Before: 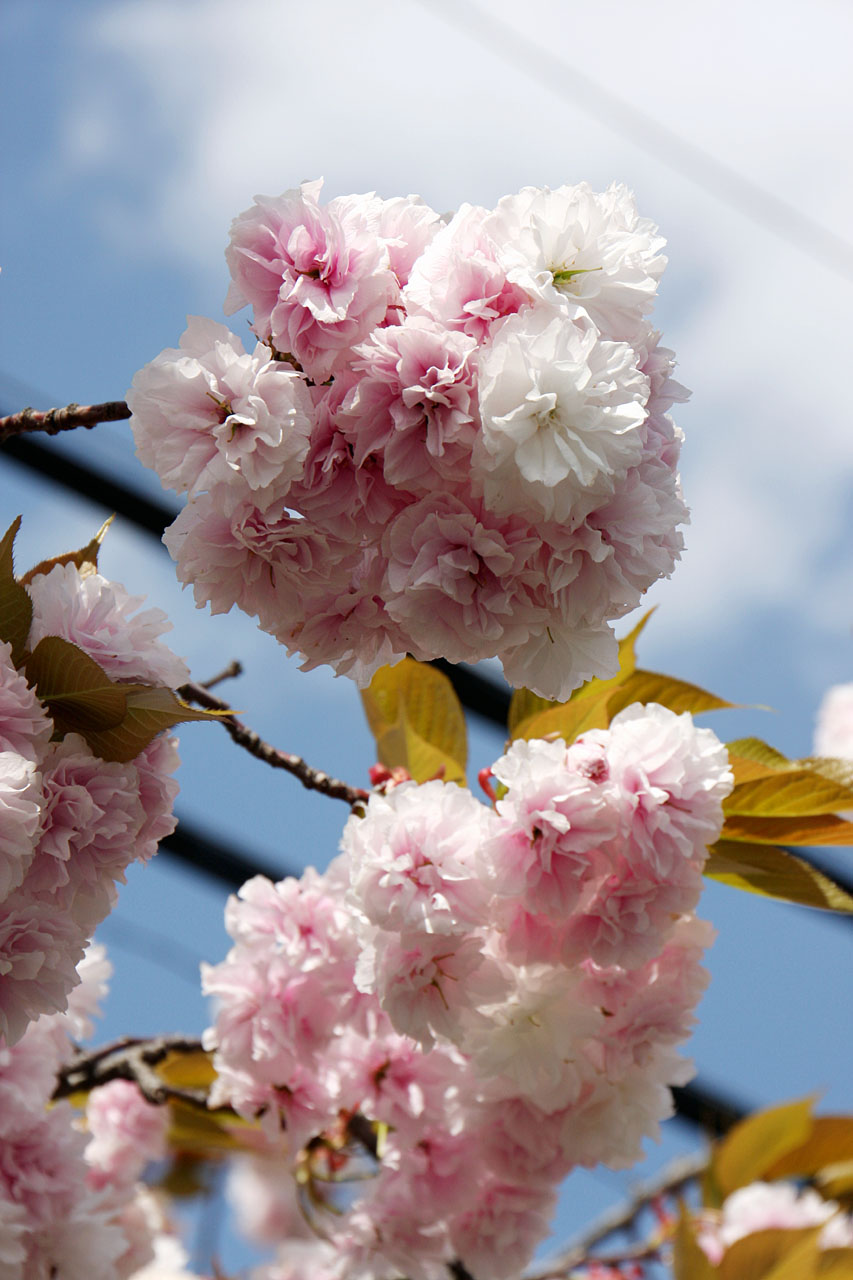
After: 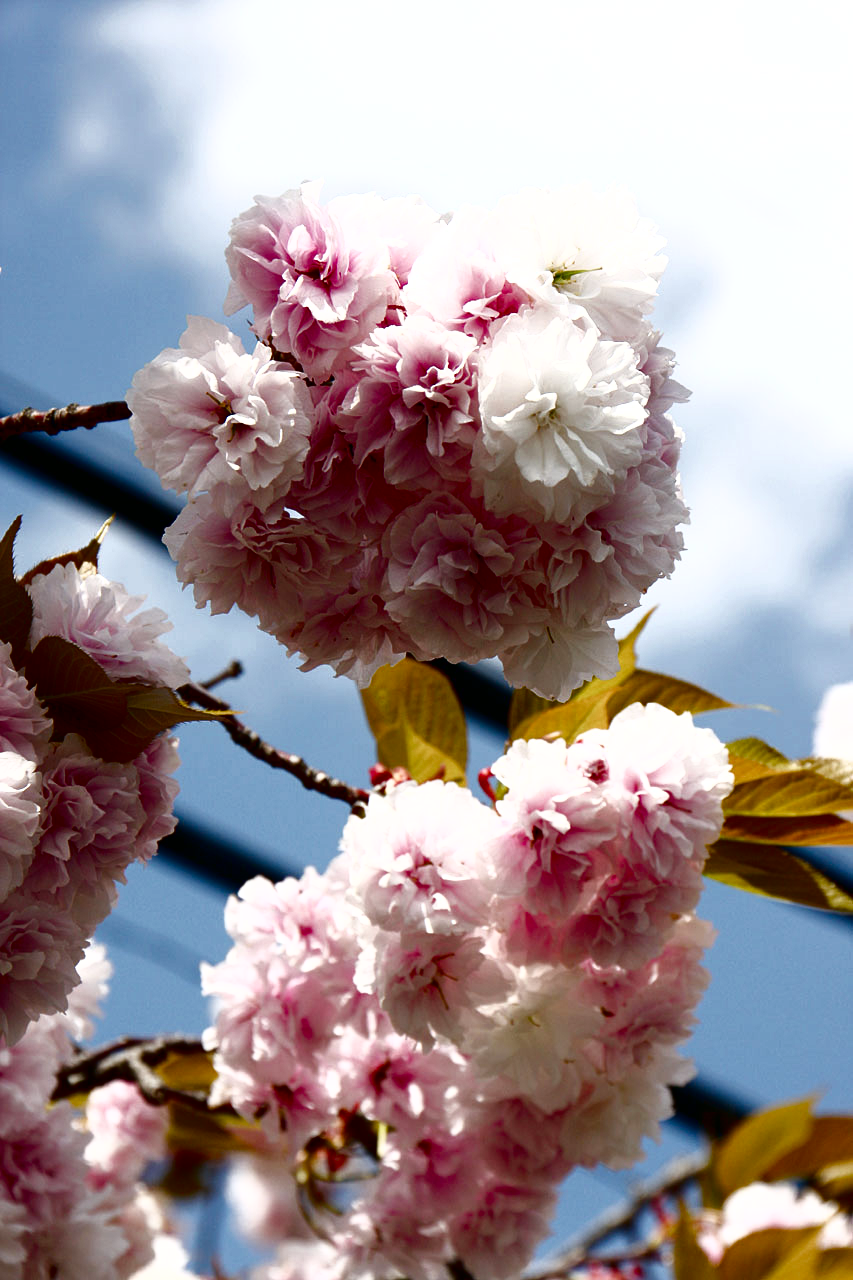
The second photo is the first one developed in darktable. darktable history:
tone curve: curves: ch0 [(0, 0) (0.003, 0.001) (0.011, 0.002) (0.025, 0.002) (0.044, 0.006) (0.069, 0.01) (0.1, 0.017) (0.136, 0.023) (0.177, 0.038) (0.224, 0.066) (0.277, 0.118) (0.335, 0.185) (0.399, 0.264) (0.468, 0.365) (0.543, 0.475) (0.623, 0.606) (0.709, 0.759) (0.801, 0.923) (0.898, 0.999) (1, 1)], color space Lab, independent channels, preserve colors none
color balance rgb: global offset › luminance 0.275%, global offset › hue 169.5°, perceptual saturation grading › global saturation 0.977%, perceptual saturation grading › highlights -18.061%, perceptual saturation grading › mid-tones 33.336%, perceptual saturation grading › shadows 50.328%
